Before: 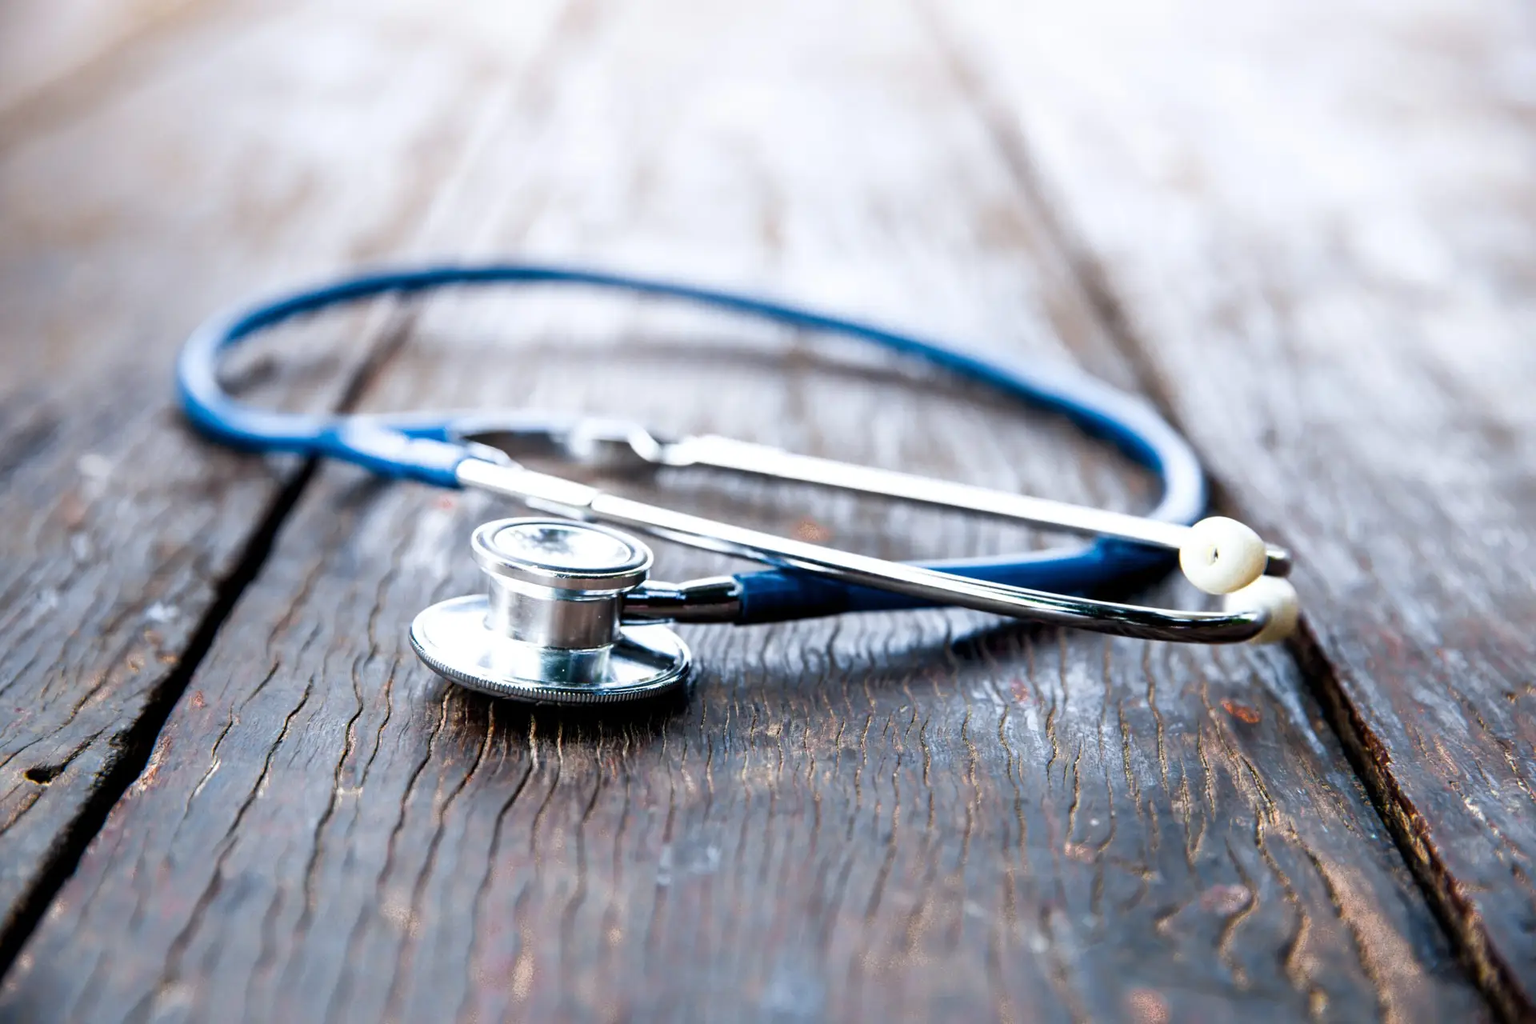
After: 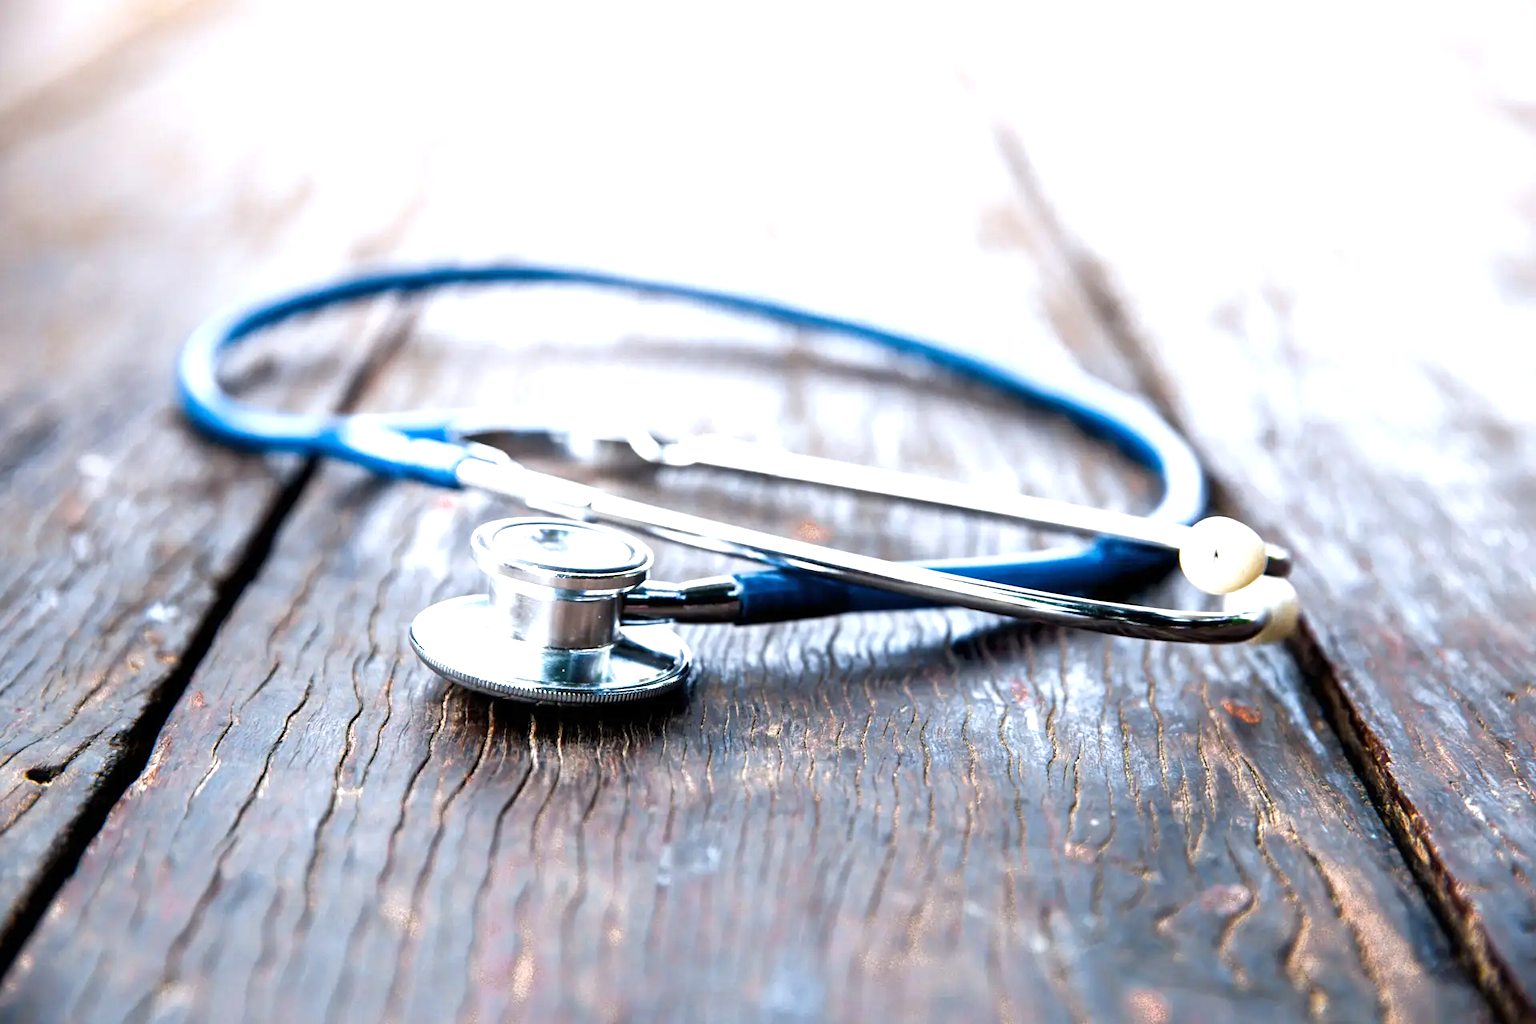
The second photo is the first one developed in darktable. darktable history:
exposure: exposure 0.655 EV, compensate exposure bias true, compensate highlight preservation false
